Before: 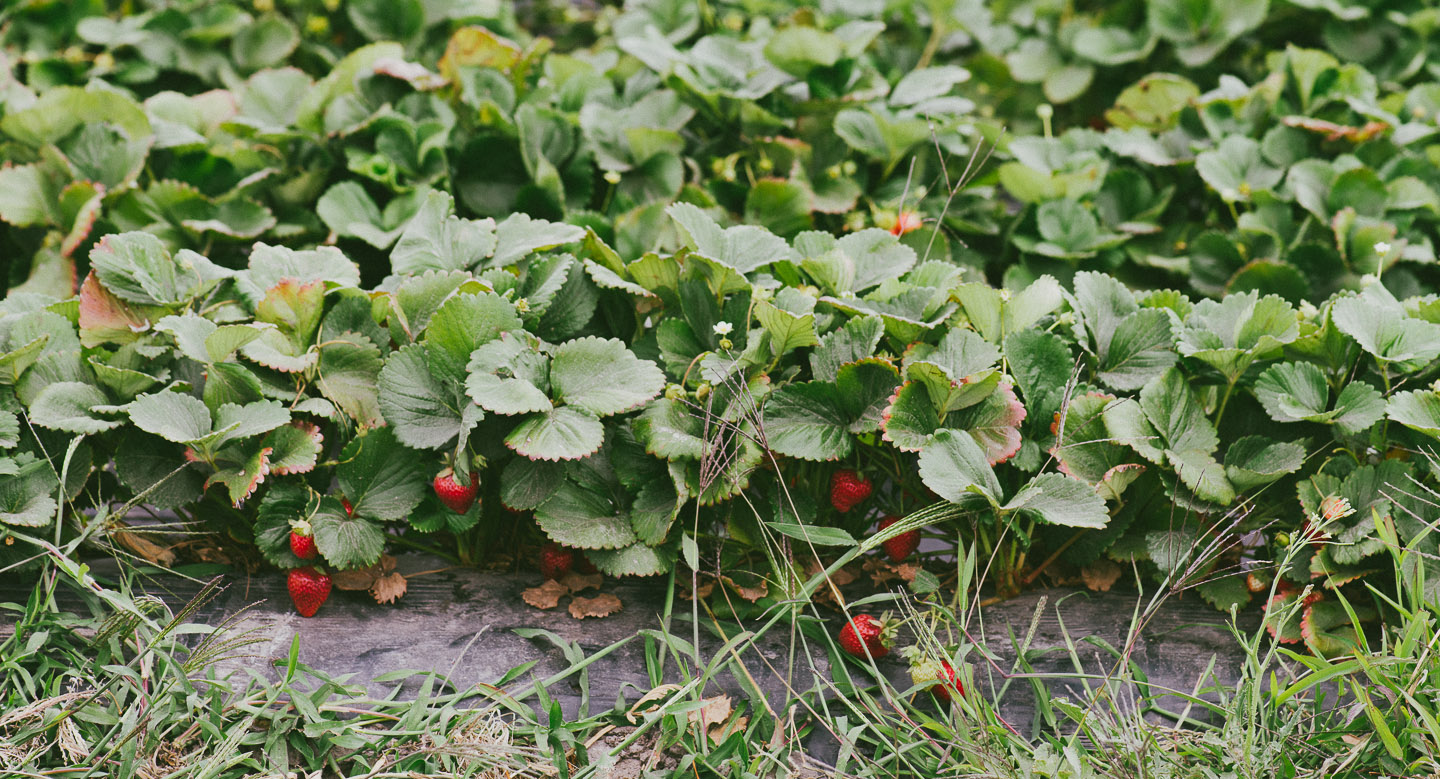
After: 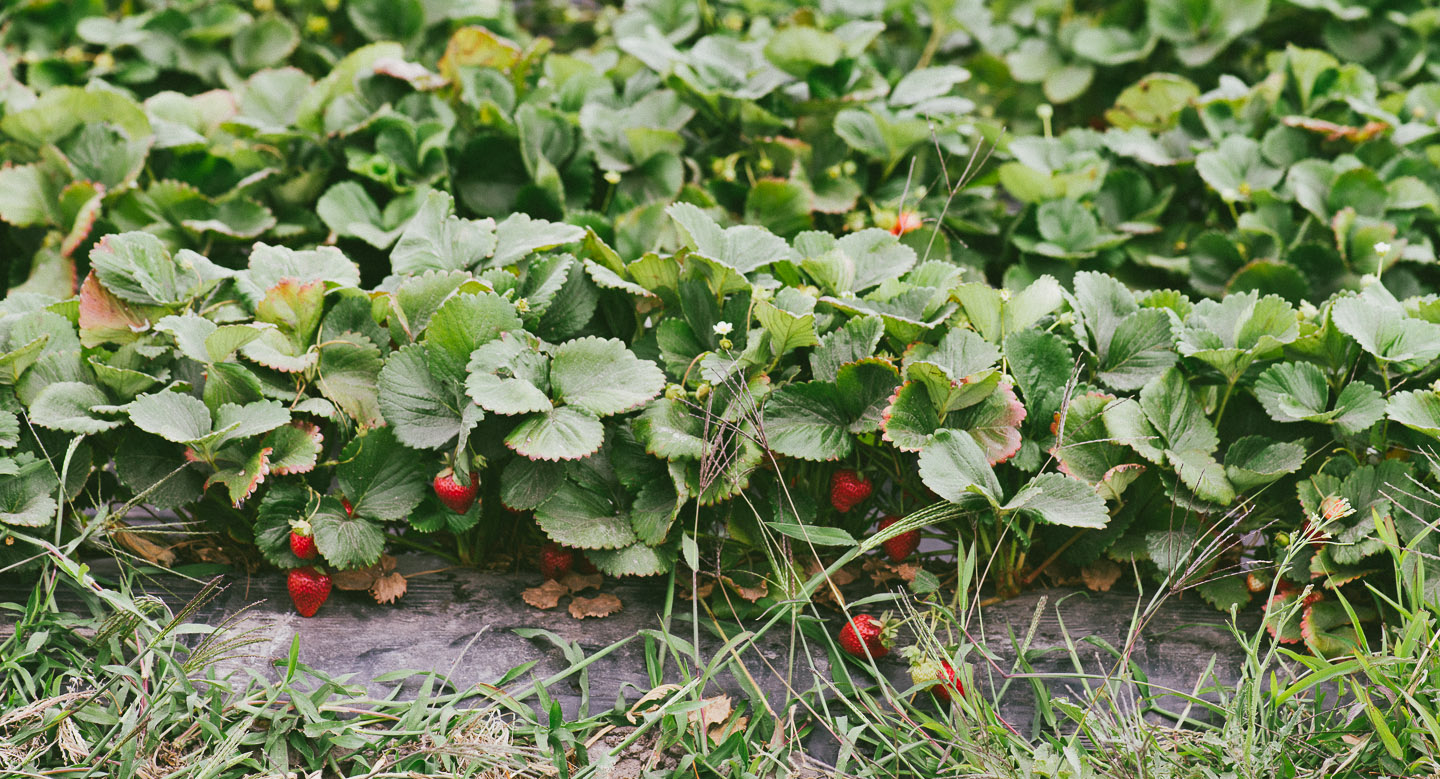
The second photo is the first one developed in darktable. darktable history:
levels: mode automatic
shadows and highlights: low approximation 0.01, soften with gaussian
